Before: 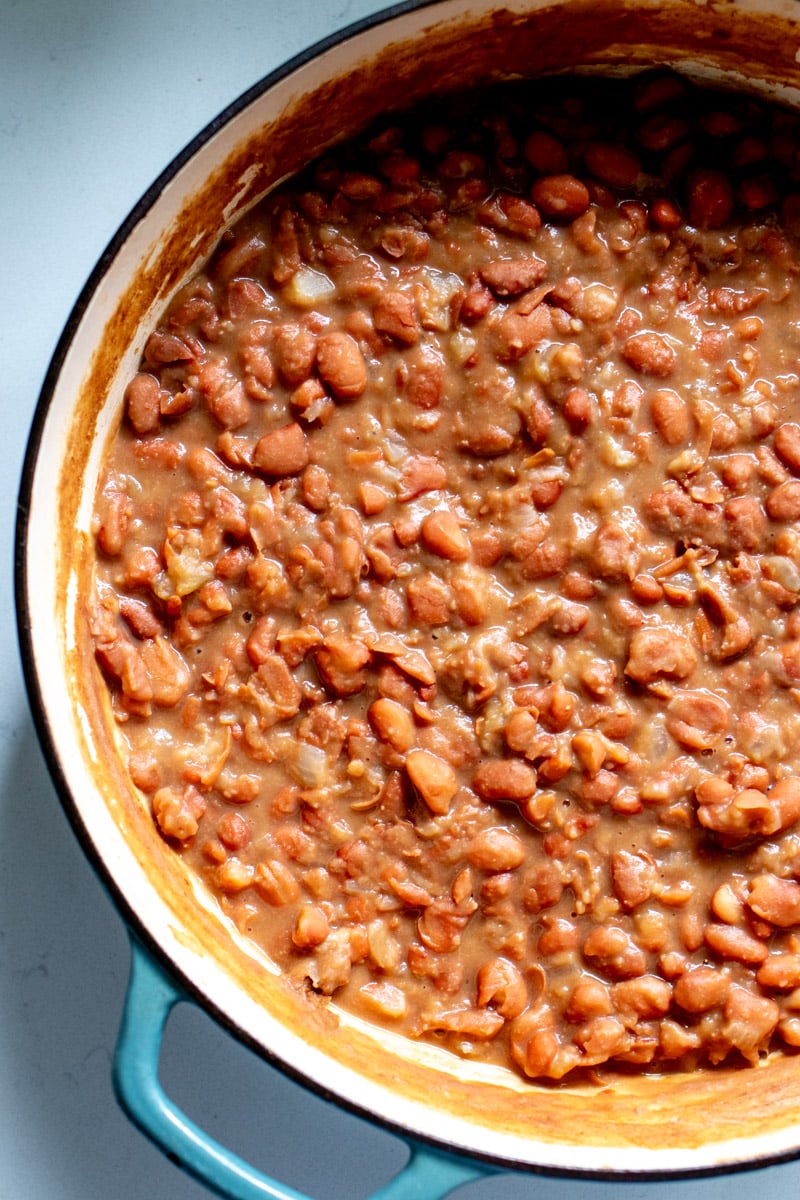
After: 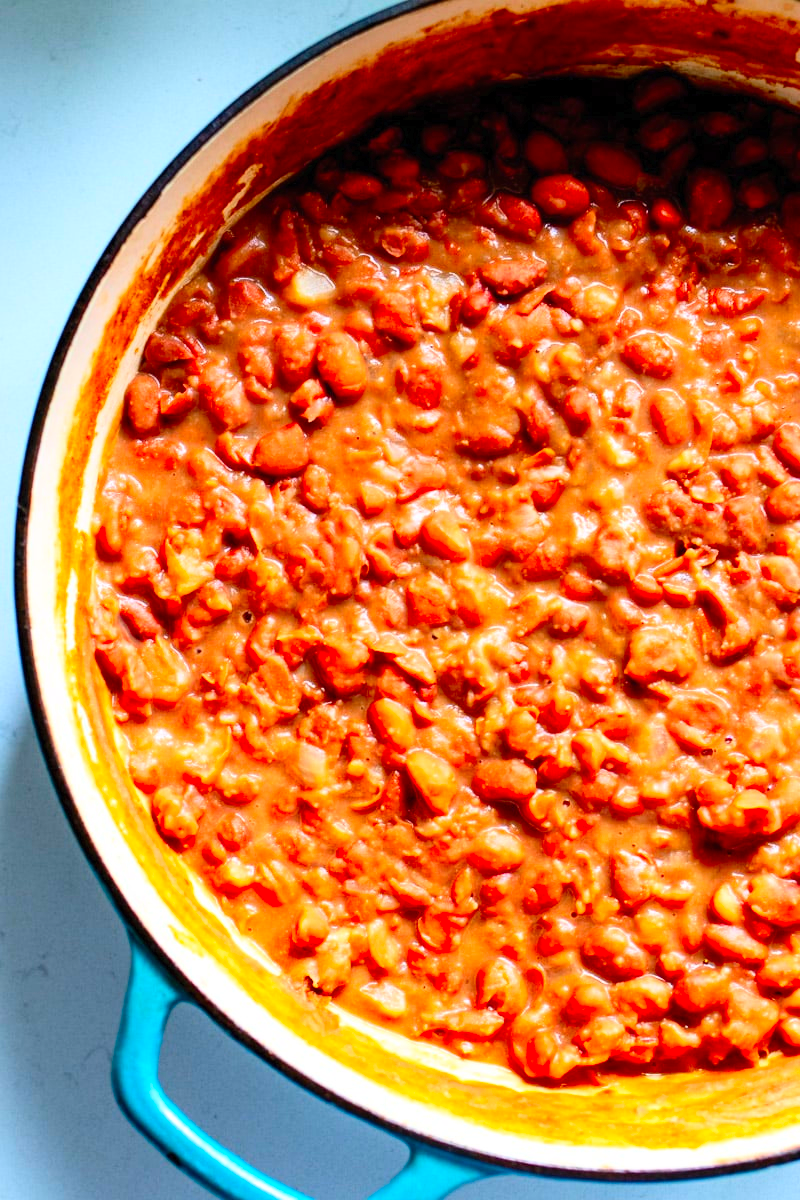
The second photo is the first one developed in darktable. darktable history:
contrast brightness saturation: contrast 0.197, brightness 0.202, saturation 0.808
